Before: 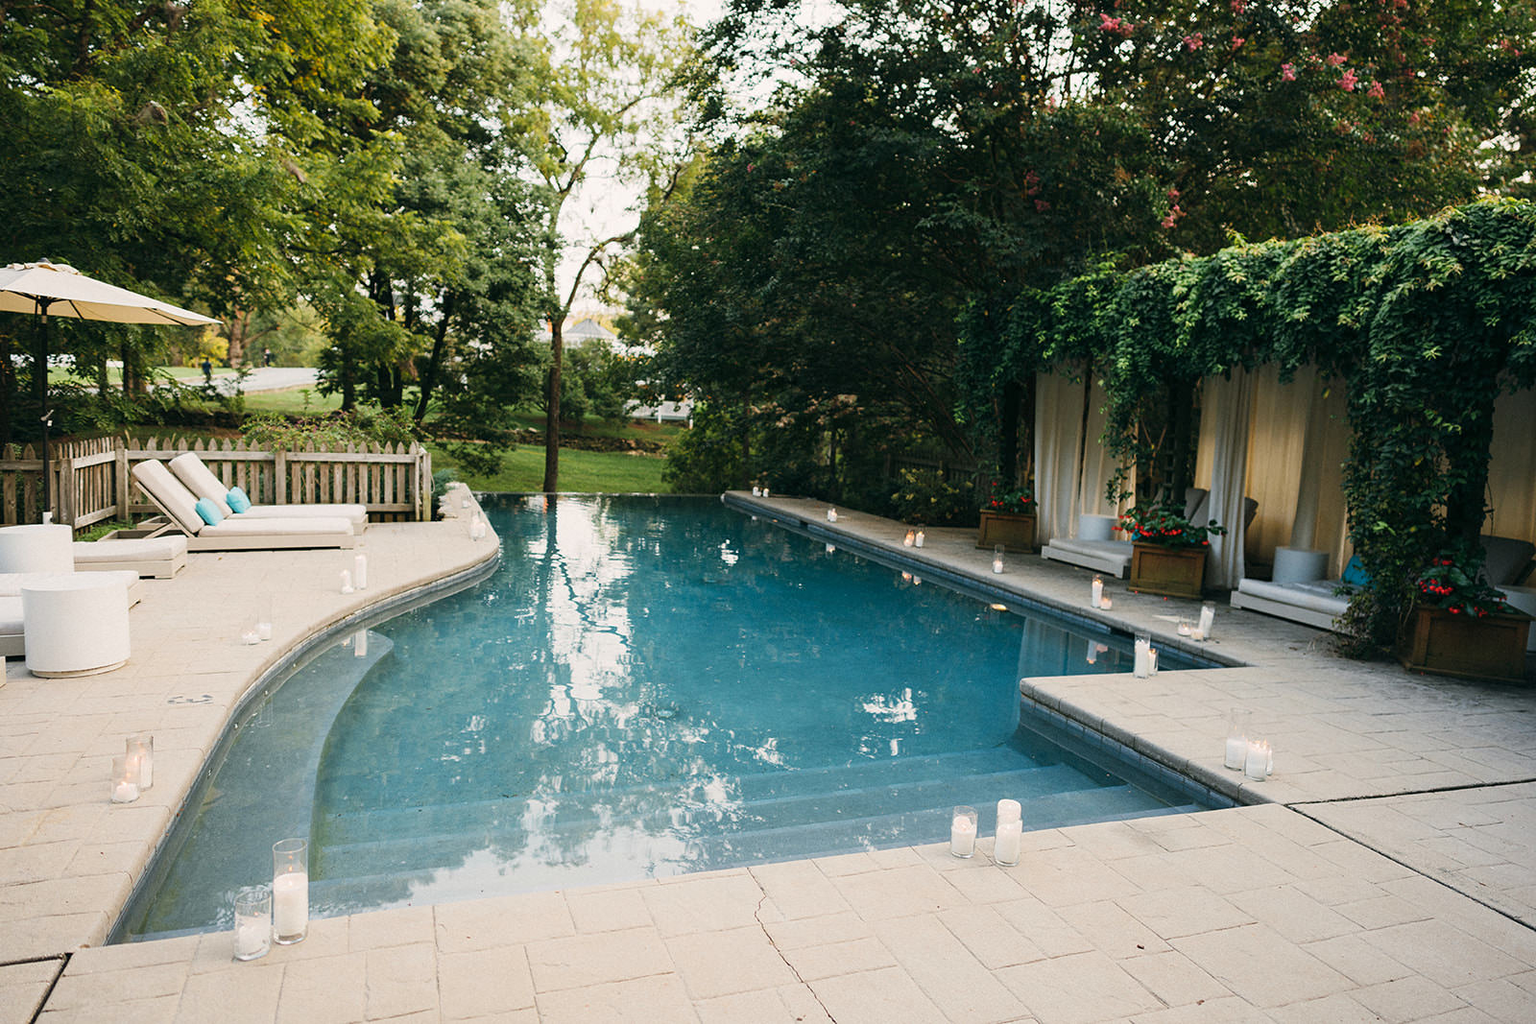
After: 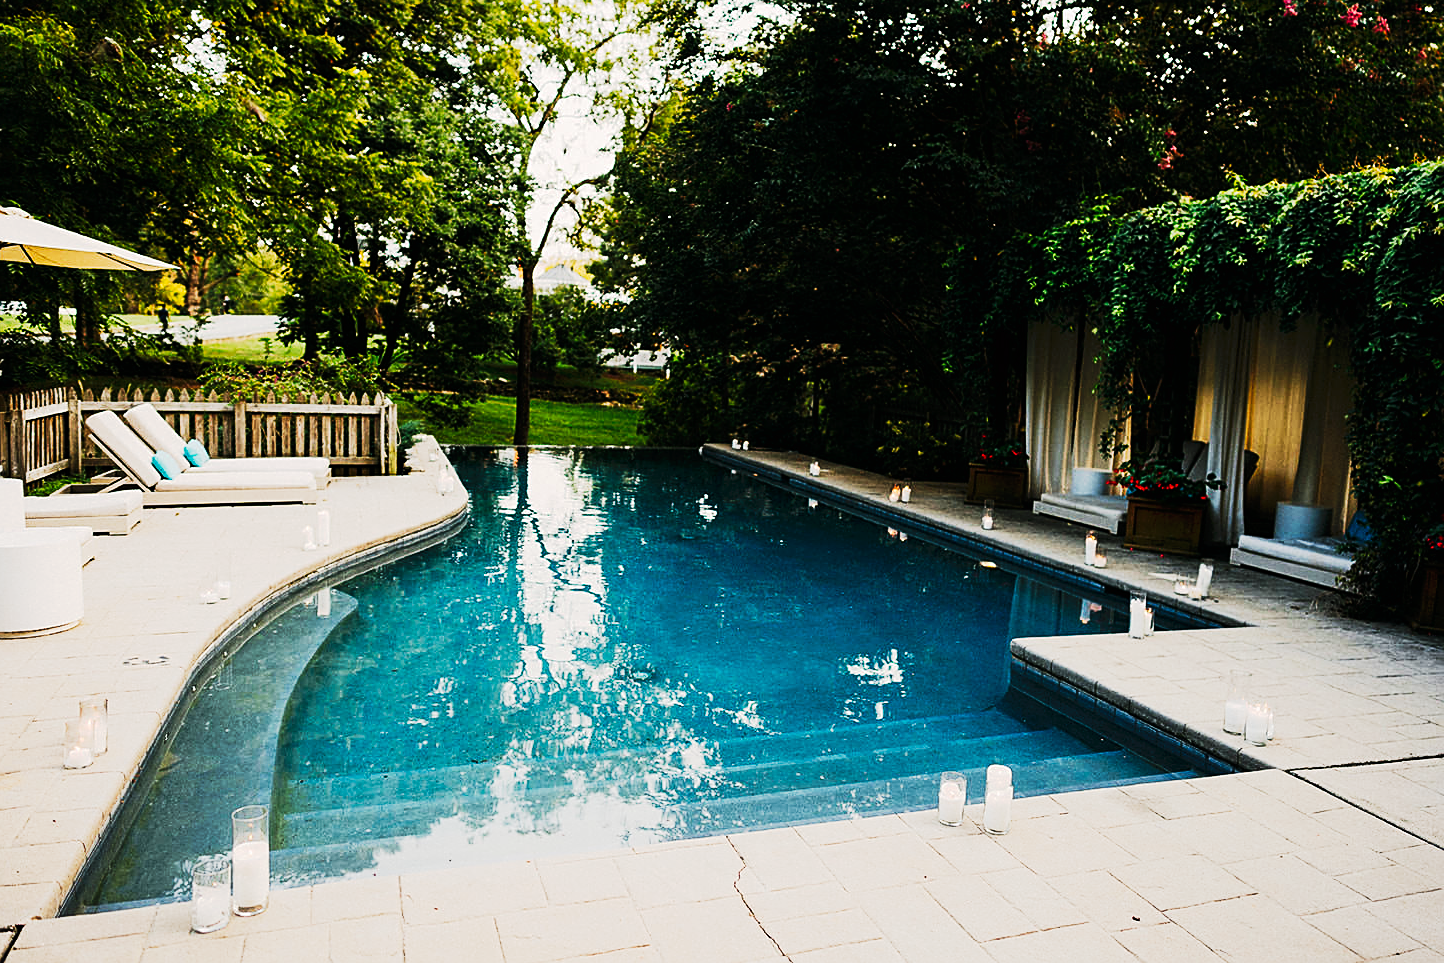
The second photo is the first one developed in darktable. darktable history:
tone curve: curves: ch0 [(0, 0) (0.003, 0.005) (0.011, 0.006) (0.025, 0.004) (0.044, 0.004) (0.069, 0.007) (0.1, 0.014) (0.136, 0.018) (0.177, 0.034) (0.224, 0.065) (0.277, 0.089) (0.335, 0.143) (0.399, 0.219) (0.468, 0.327) (0.543, 0.455) (0.623, 0.63) (0.709, 0.786) (0.801, 0.87) (0.898, 0.922) (1, 1)], preserve colors none
sharpen: on, module defaults
crop: left 3.305%, top 6.436%, right 6.389%, bottom 3.258%
